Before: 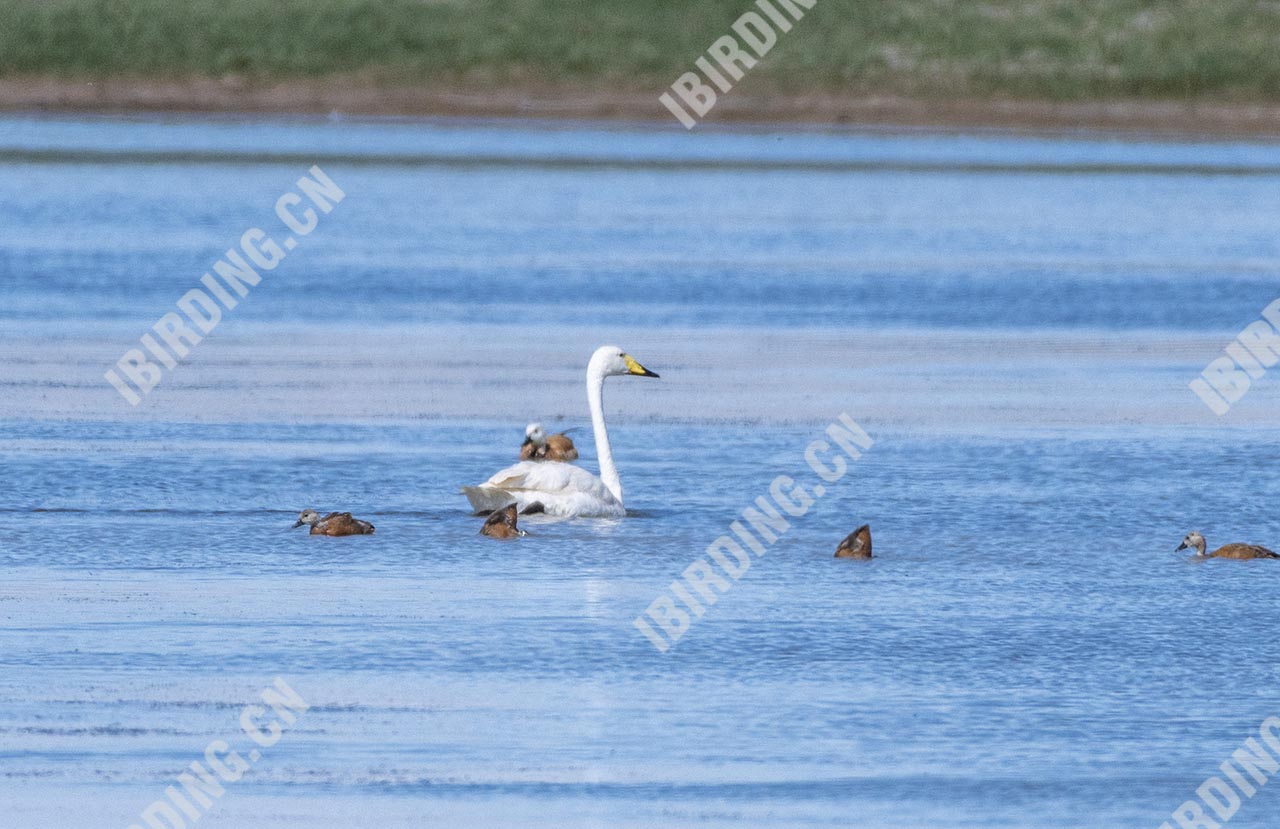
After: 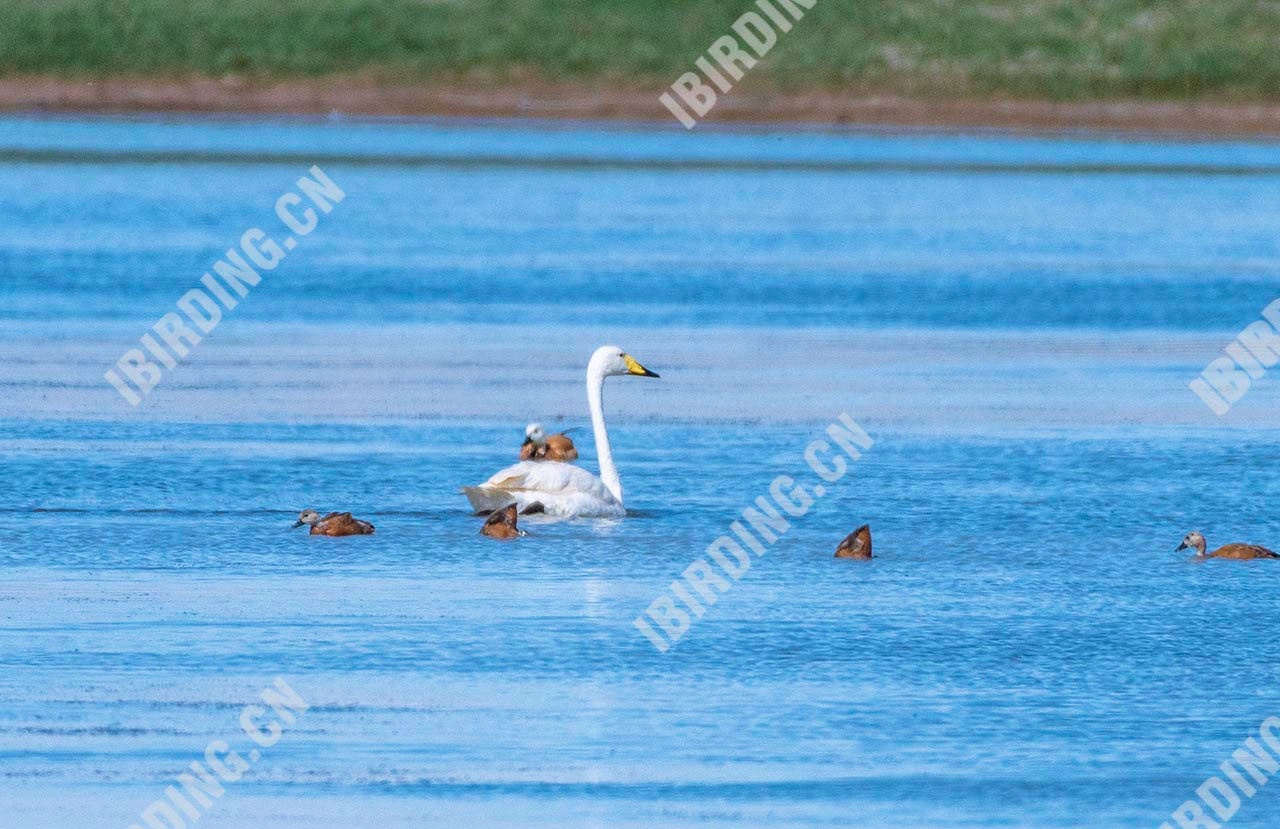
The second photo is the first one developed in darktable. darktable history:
color balance rgb: global vibrance 20%
velvia: on, module defaults
